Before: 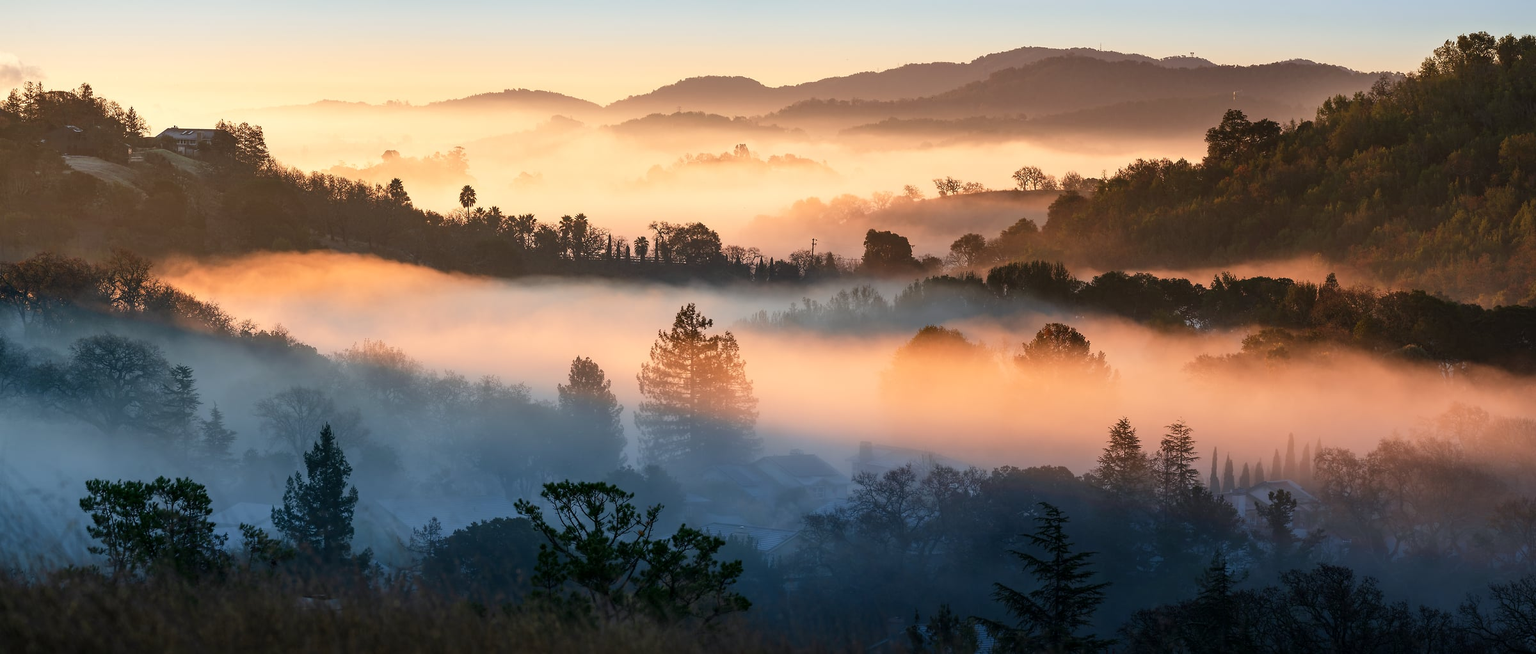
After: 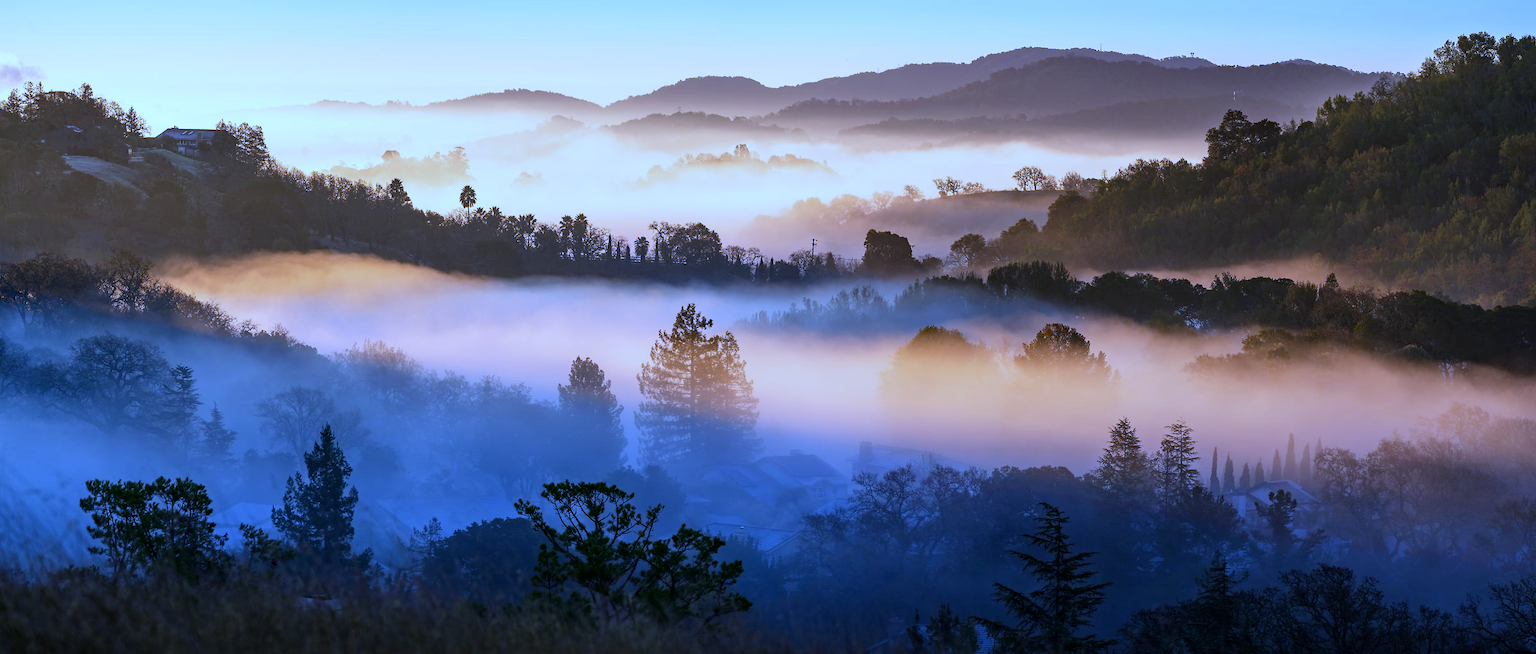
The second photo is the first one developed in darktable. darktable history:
white balance: red 0.766, blue 1.537
exposure: exposure 0.078 EV, compensate highlight preservation false
haze removal: compatibility mode true, adaptive false
